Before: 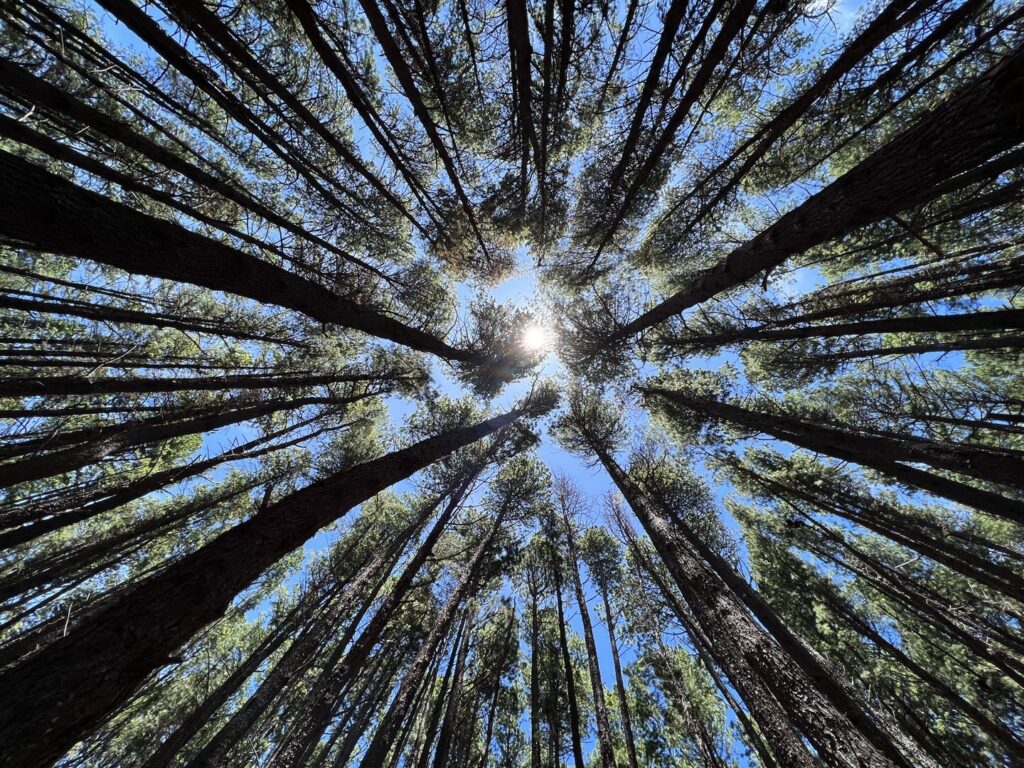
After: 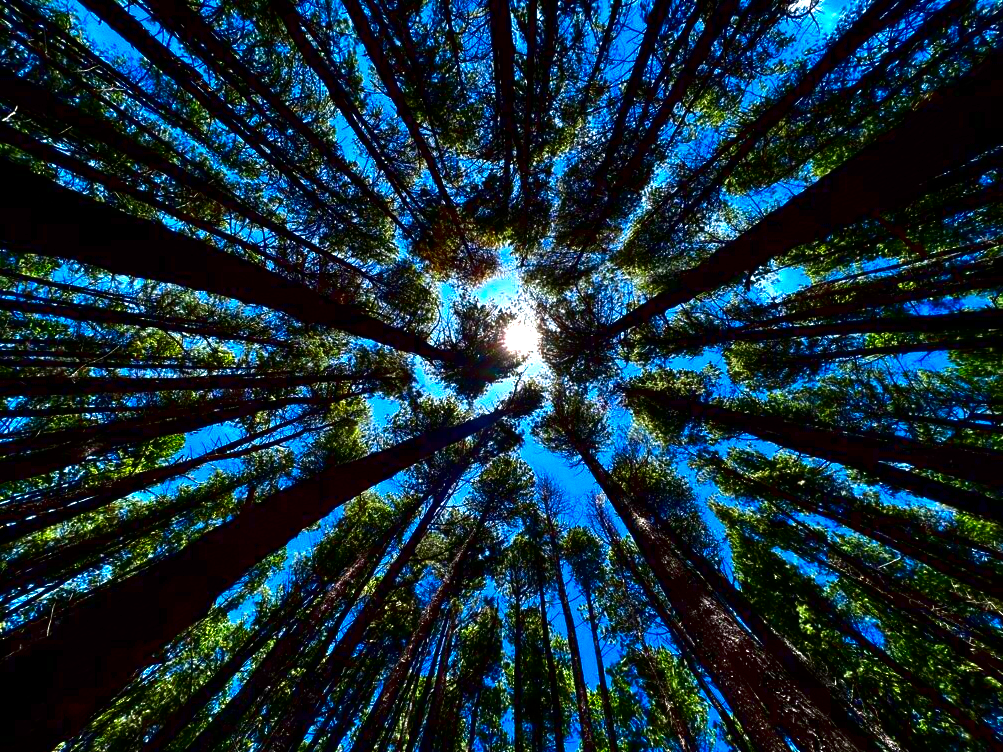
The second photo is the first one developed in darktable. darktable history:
grain: coarseness 0.09 ISO, strength 16.61%
crop: left 1.743%, right 0.268%, bottom 2.011%
contrast brightness saturation: brightness -1, saturation 1
exposure: black level correction 0, exposure 0.6 EV, compensate exposure bias true, compensate highlight preservation false
